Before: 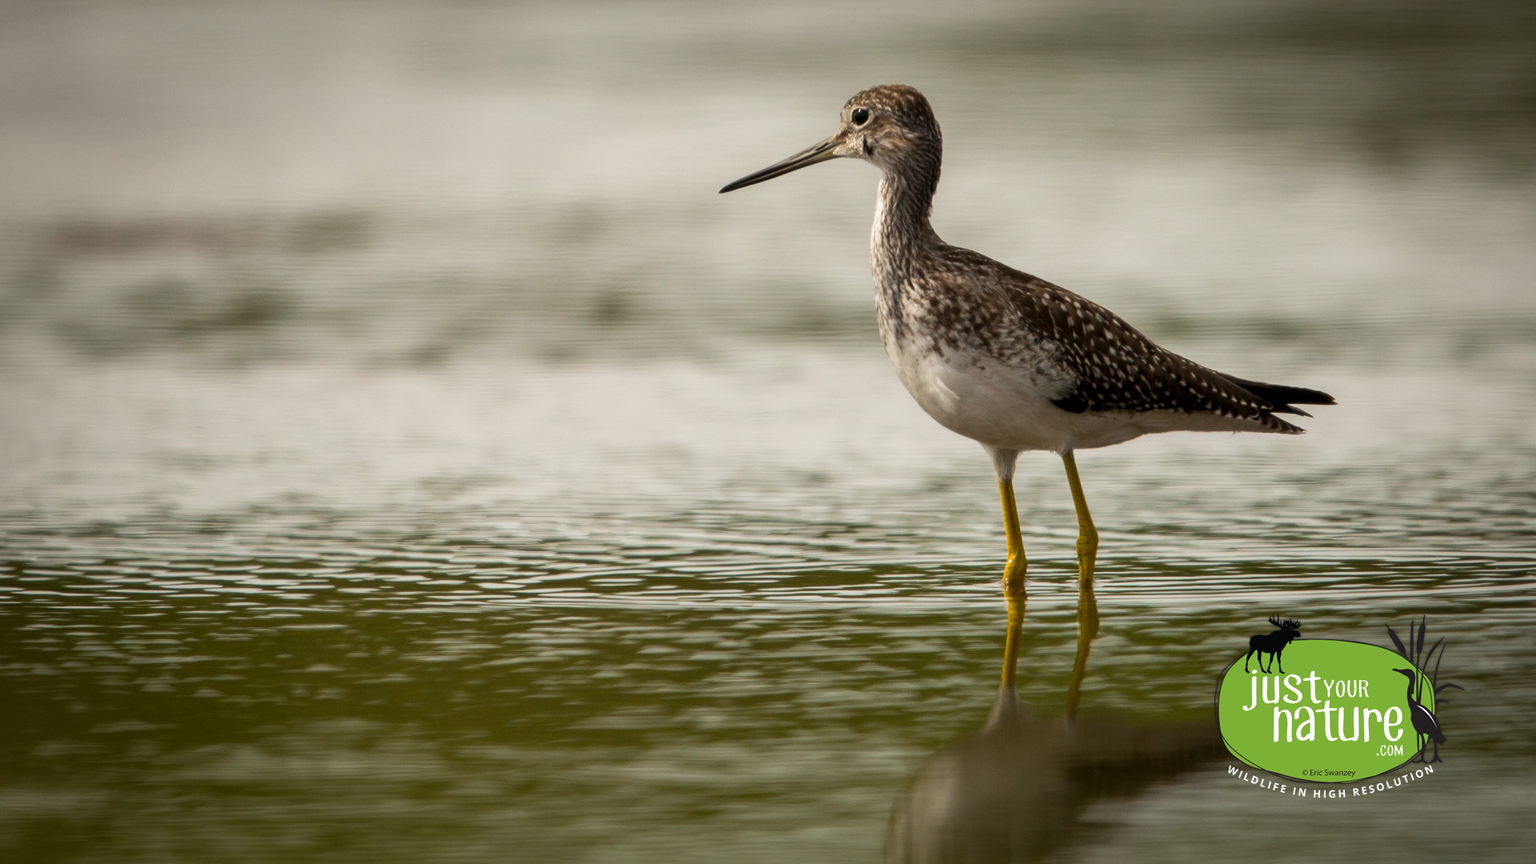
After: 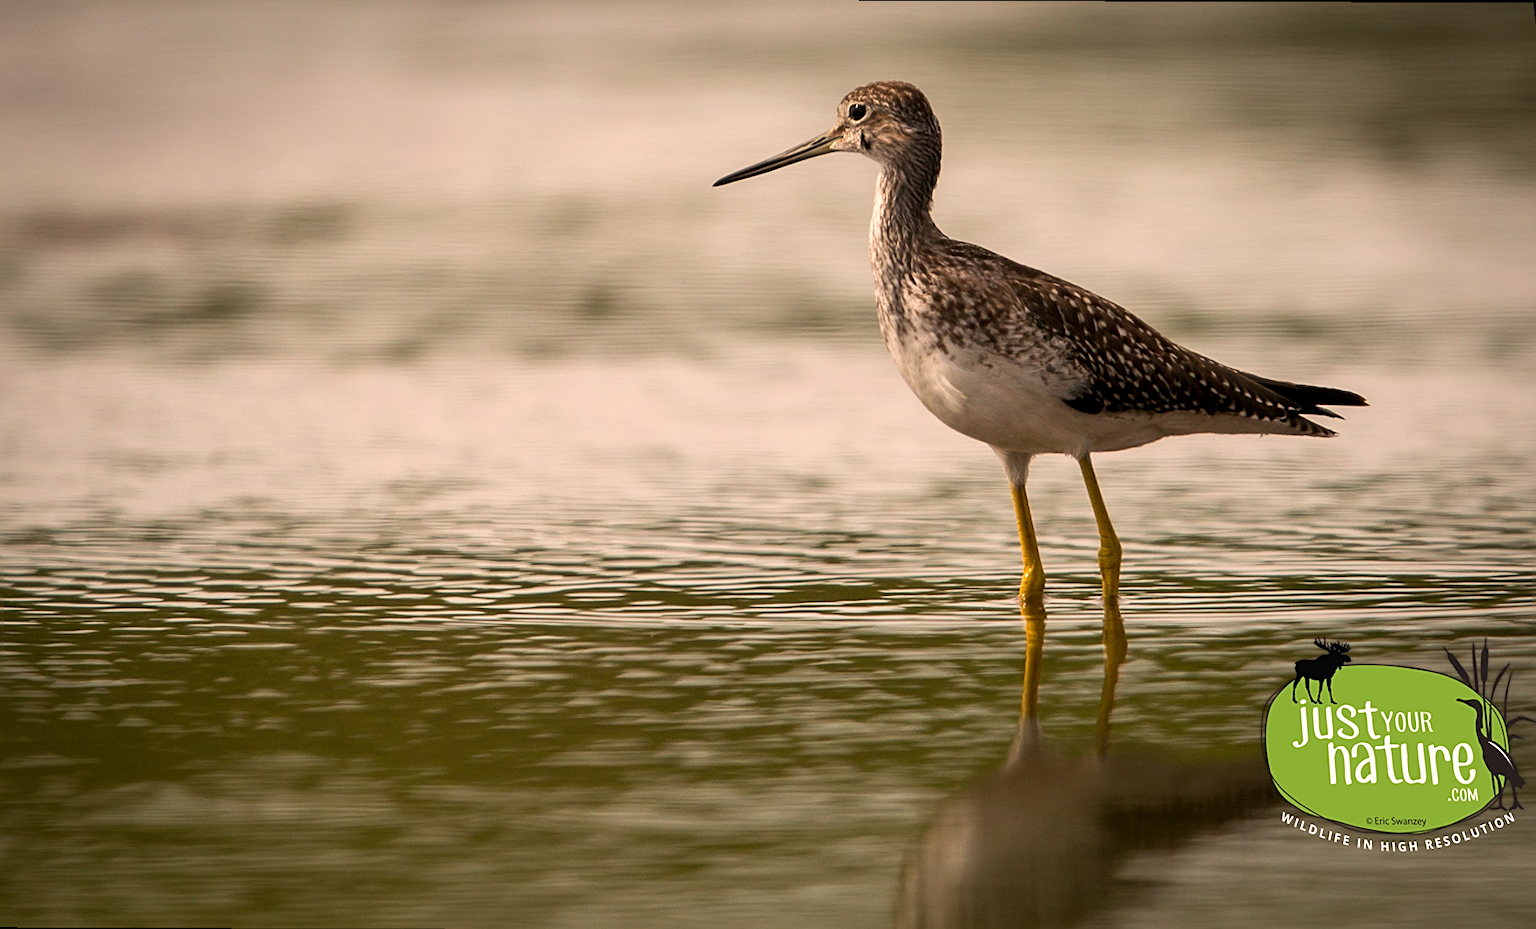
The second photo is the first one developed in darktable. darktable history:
sharpen: on, module defaults
rotate and perspective: rotation 0.215°, lens shift (vertical) -0.139, crop left 0.069, crop right 0.939, crop top 0.002, crop bottom 0.996
white balance: red 1.127, blue 0.943
